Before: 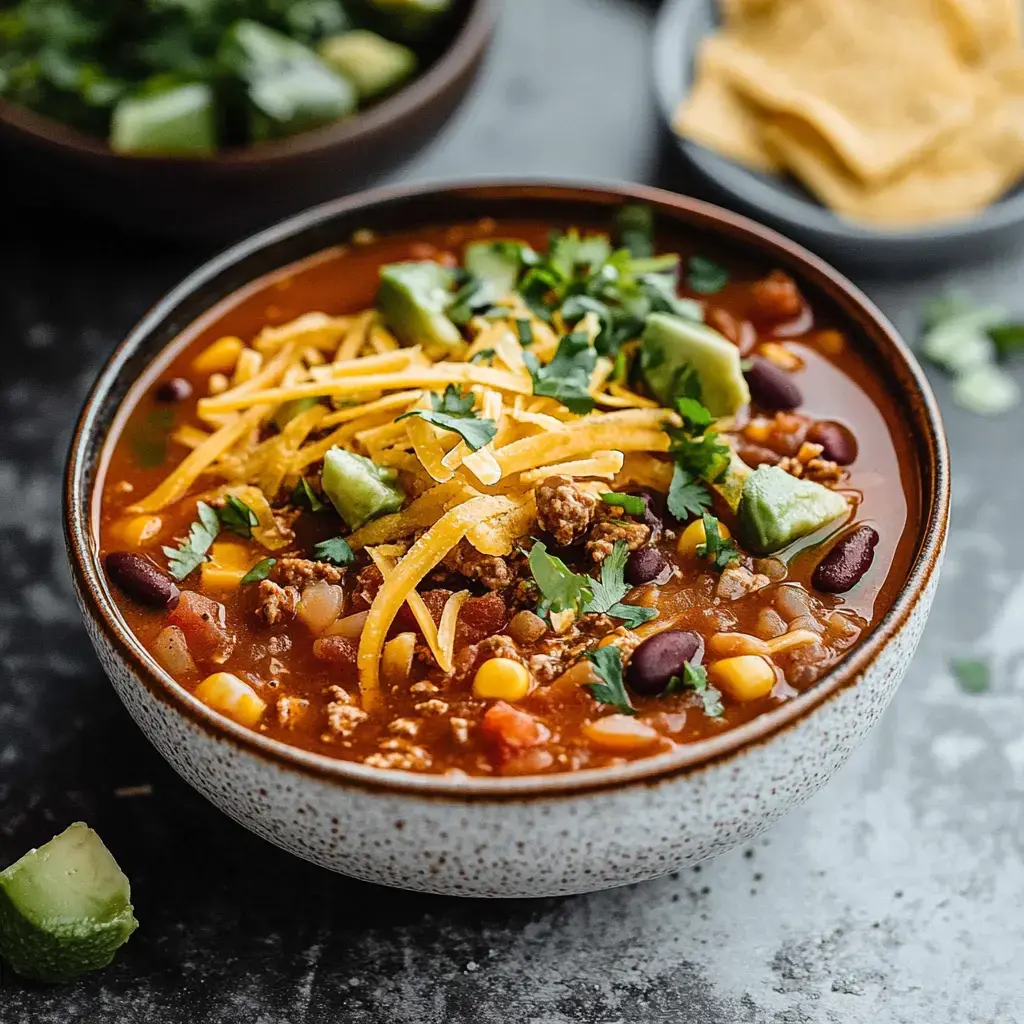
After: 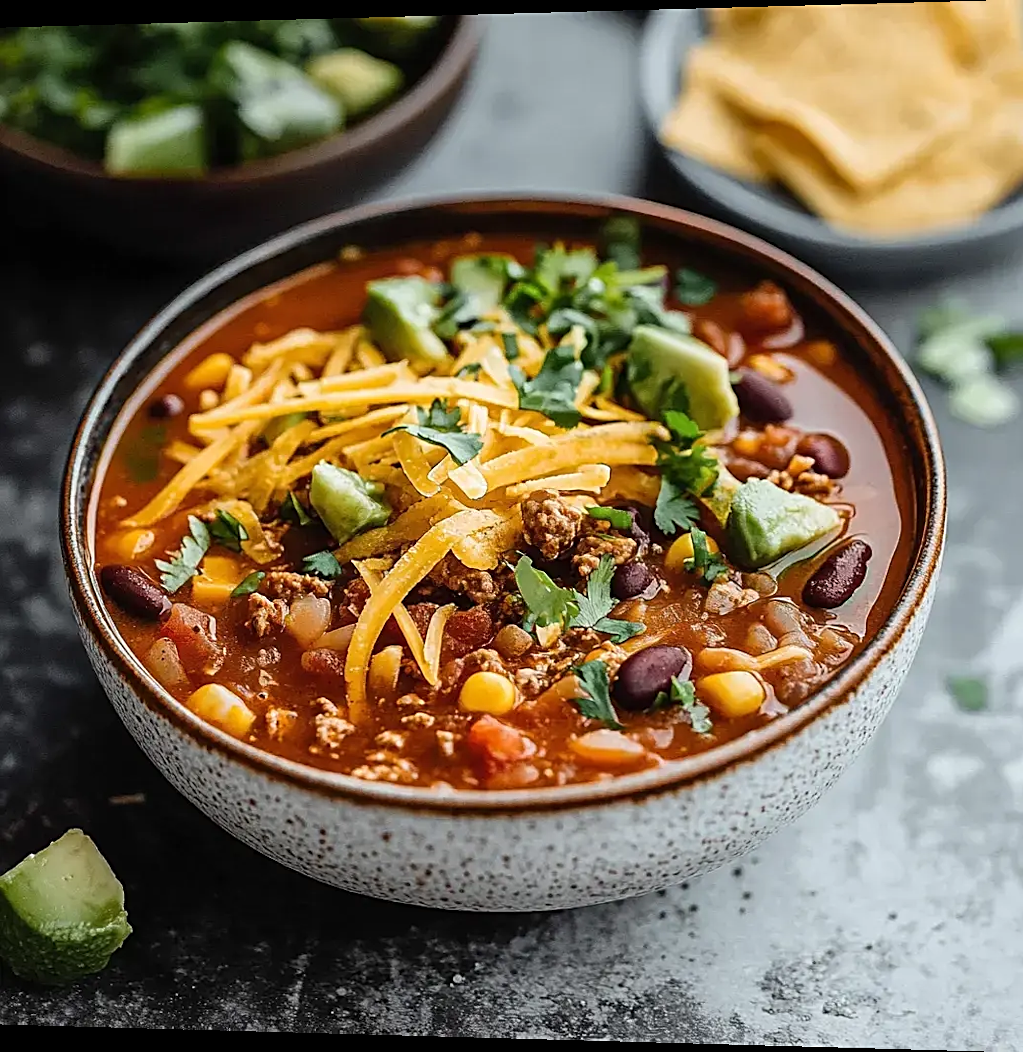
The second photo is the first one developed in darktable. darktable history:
sharpen: on, module defaults
rotate and perspective: lens shift (horizontal) -0.055, automatic cropping off
